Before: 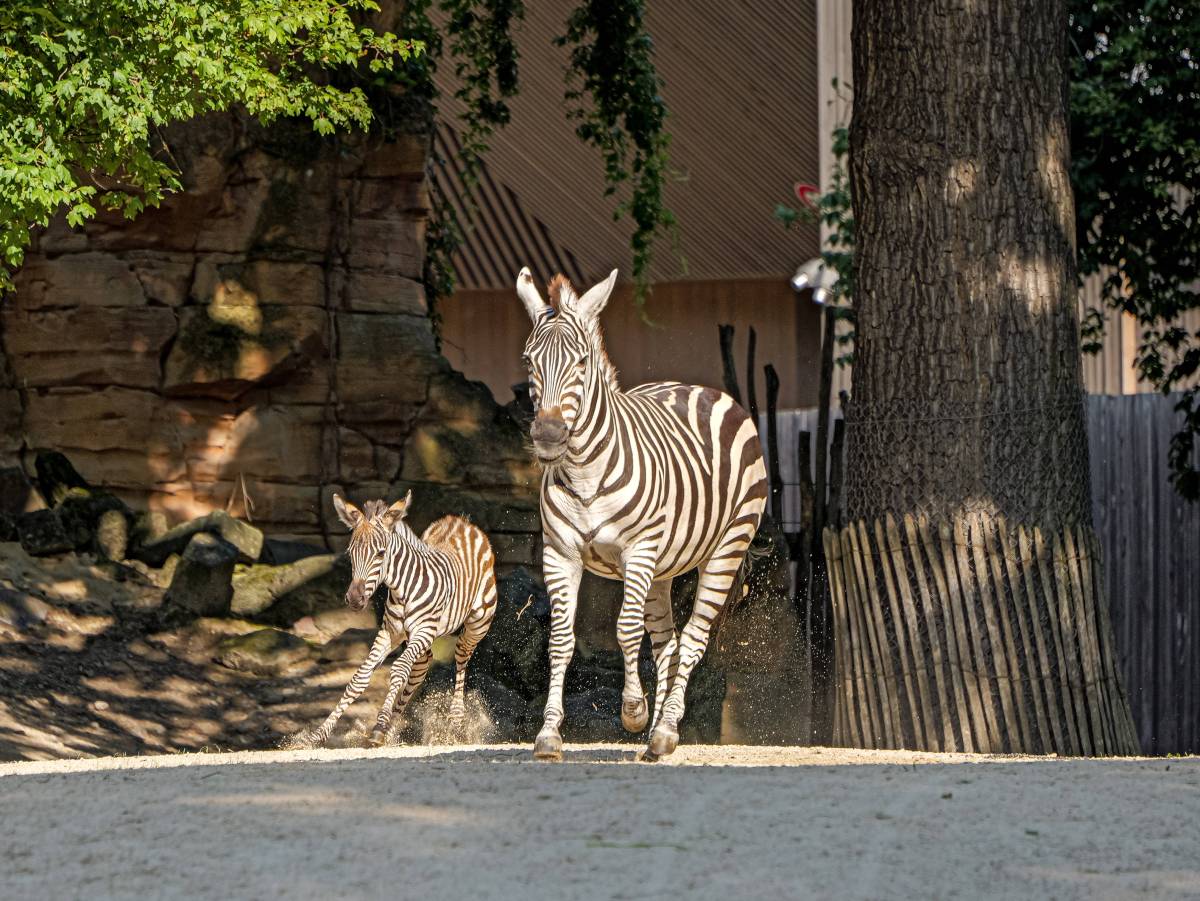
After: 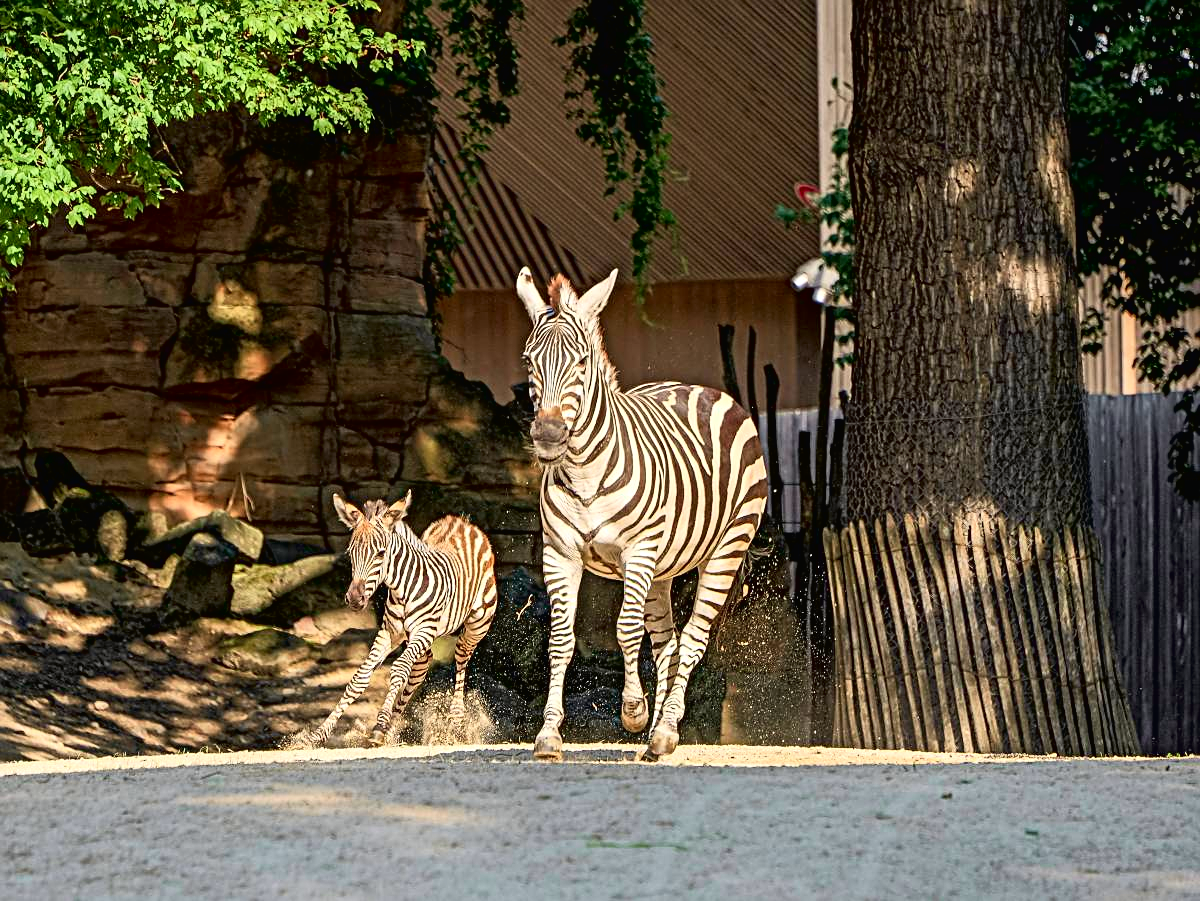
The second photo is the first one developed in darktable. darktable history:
tone curve: curves: ch0 [(0, 0.013) (0.054, 0.018) (0.205, 0.191) (0.289, 0.292) (0.39, 0.424) (0.493, 0.551) (0.647, 0.752) (0.796, 0.887) (1, 0.998)]; ch1 [(0, 0) (0.371, 0.339) (0.477, 0.452) (0.494, 0.495) (0.501, 0.501) (0.51, 0.516) (0.54, 0.557) (0.572, 0.605) (0.66, 0.701) (0.783, 0.804) (1, 1)]; ch2 [(0, 0) (0.32, 0.281) (0.403, 0.399) (0.441, 0.428) (0.47, 0.469) (0.498, 0.496) (0.524, 0.543) (0.551, 0.579) (0.633, 0.665) (0.7, 0.711) (1, 1)], color space Lab, independent channels, preserve colors none
sharpen: on, module defaults
